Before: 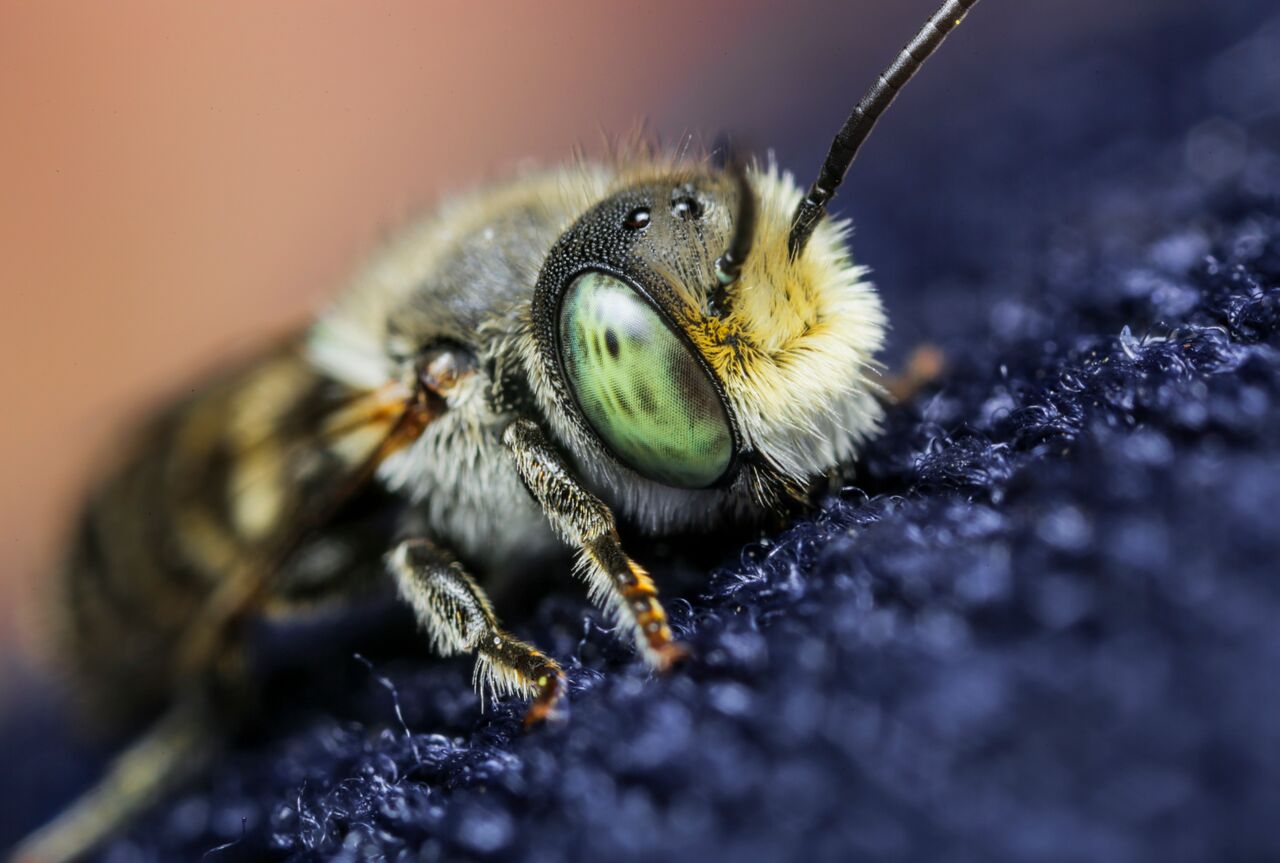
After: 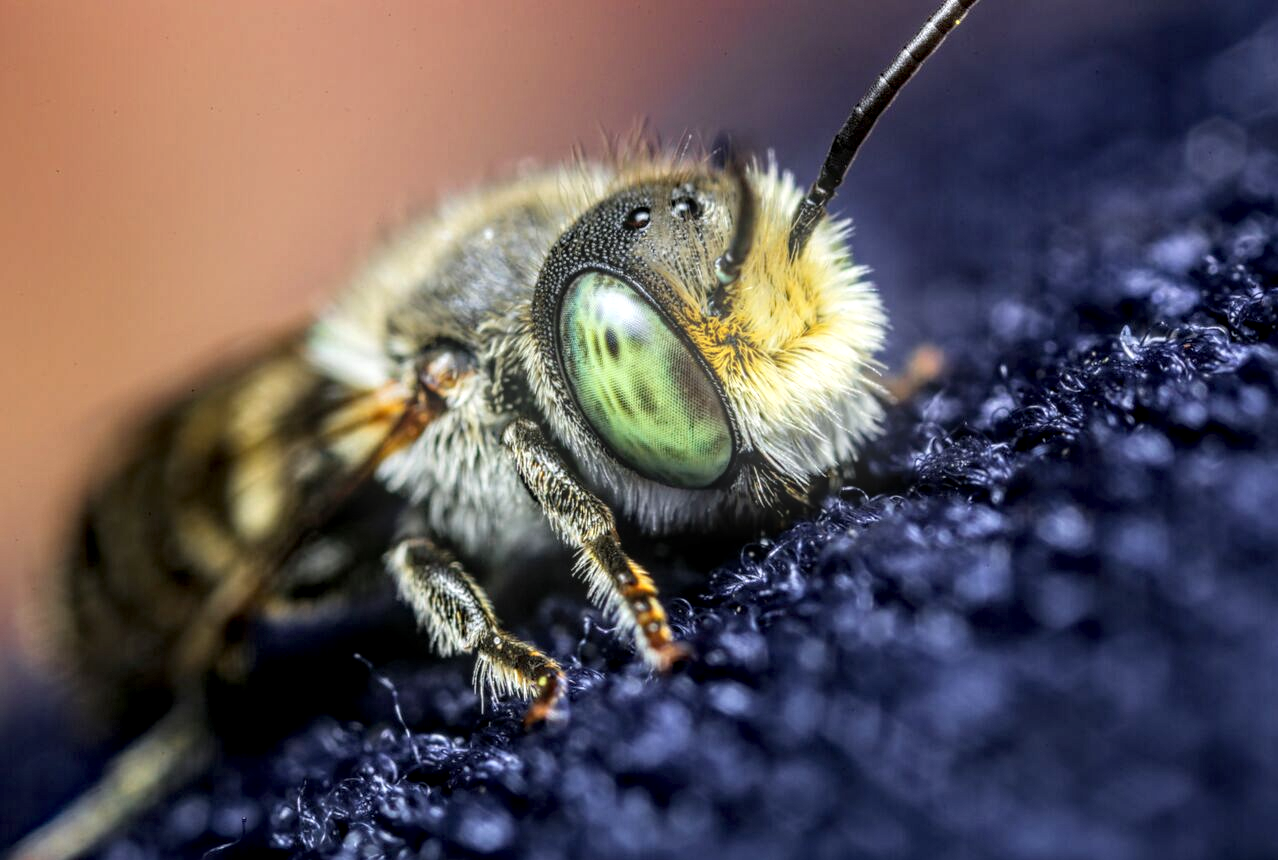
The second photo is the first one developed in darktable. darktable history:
haze removal: compatibility mode true, adaptive false
crop: top 0.05%, bottom 0.098%
local contrast: detail 160%
bloom: on, module defaults
